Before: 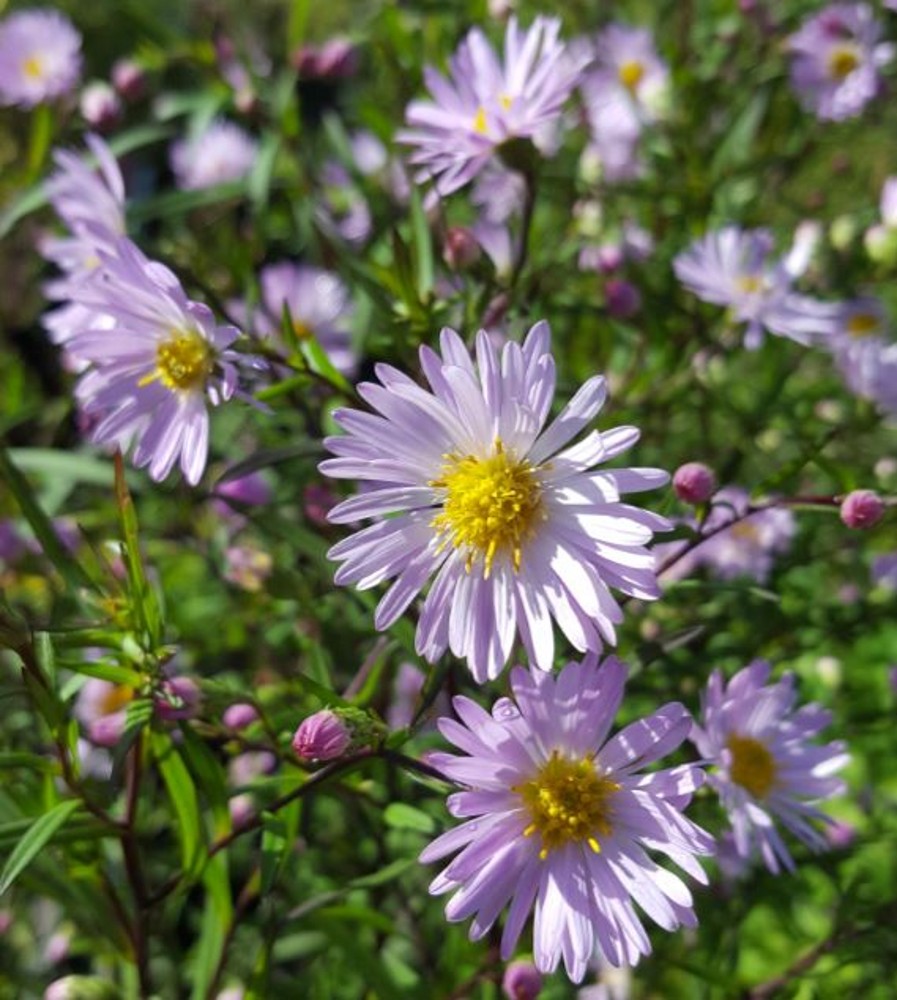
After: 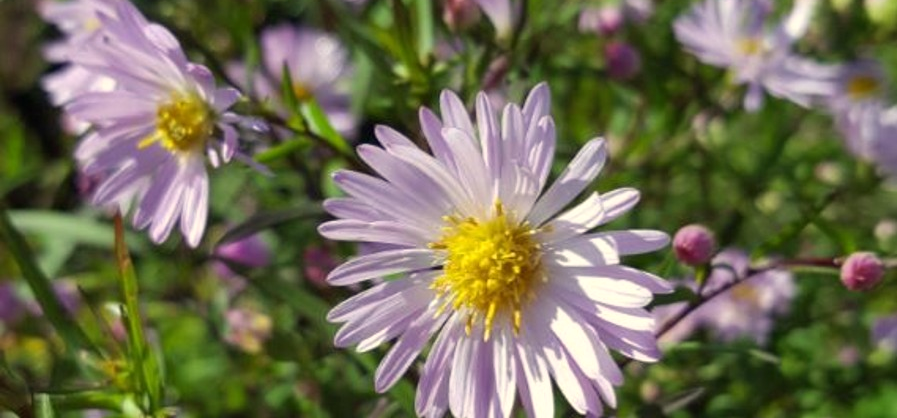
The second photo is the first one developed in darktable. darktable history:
crop and rotate: top 23.84%, bottom 34.294%
white balance: red 1.029, blue 0.92
